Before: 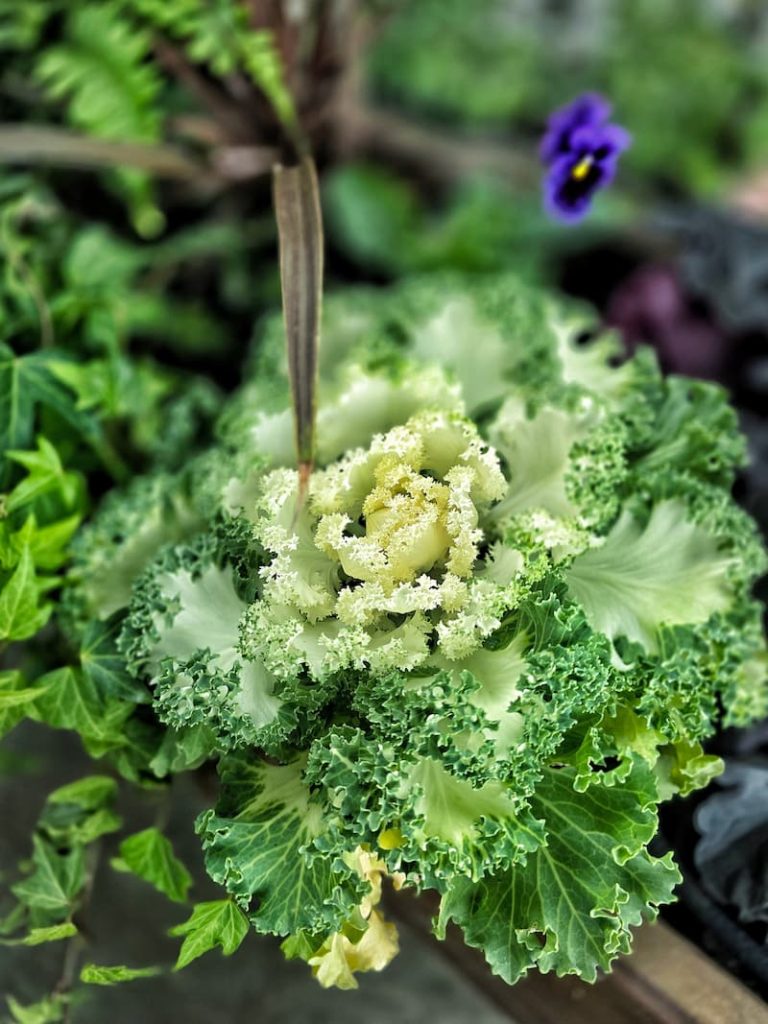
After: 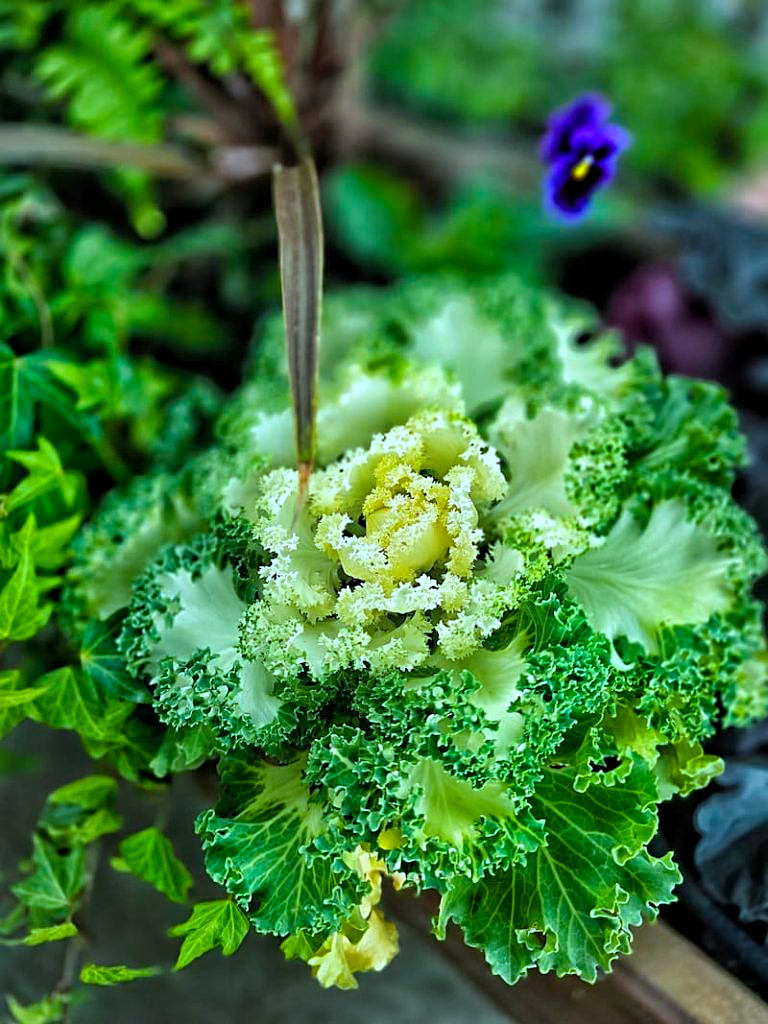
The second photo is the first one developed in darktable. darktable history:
color balance rgb: linear chroma grading › global chroma 15%, perceptual saturation grading › global saturation 30%
sharpen: on, module defaults
tone equalizer: on, module defaults
color correction: highlights a* -9.73, highlights b* -21.22
